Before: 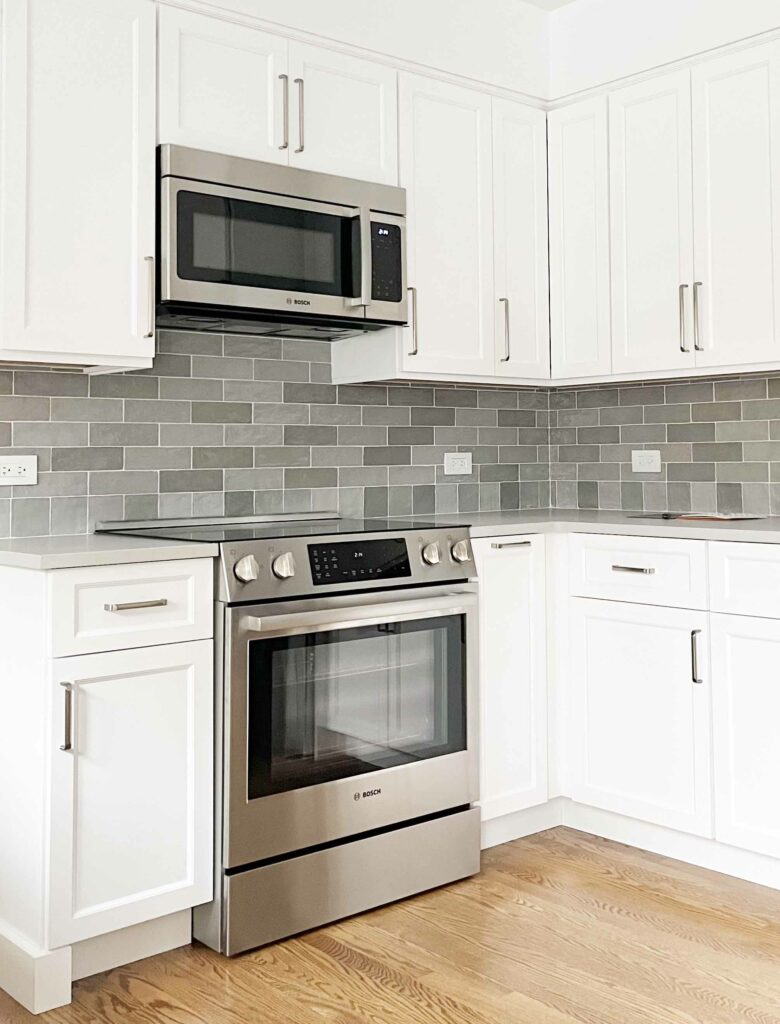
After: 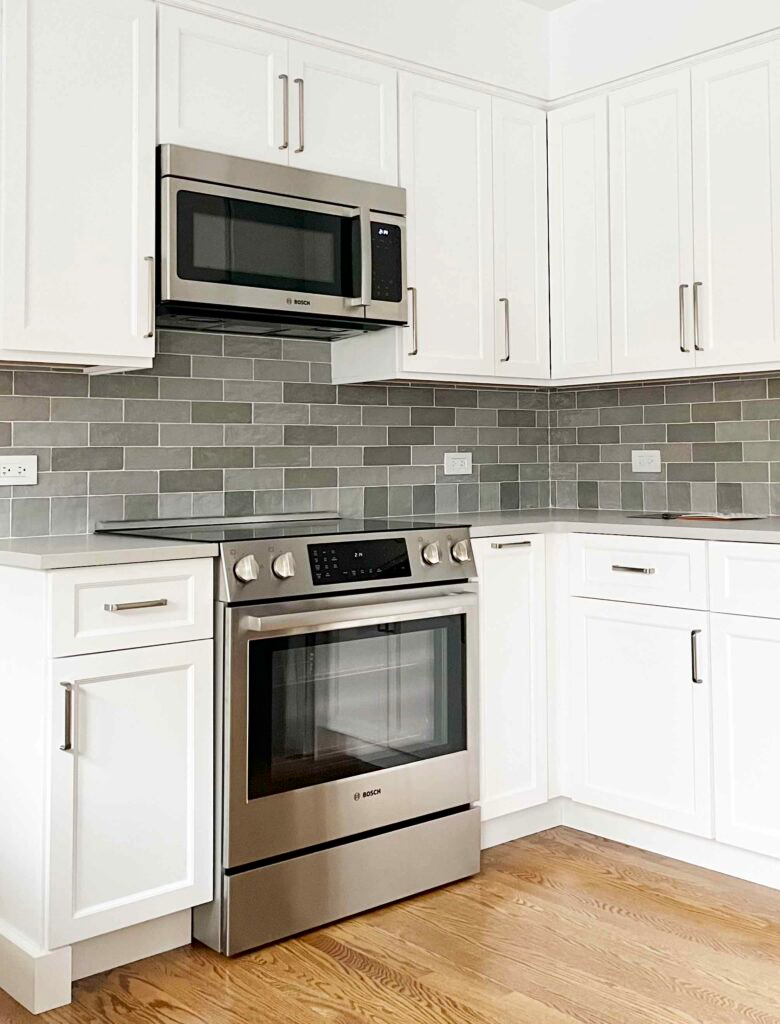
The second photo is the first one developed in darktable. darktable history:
contrast brightness saturation: contrast 0.068, brightness -0.127, saturation 0.05
